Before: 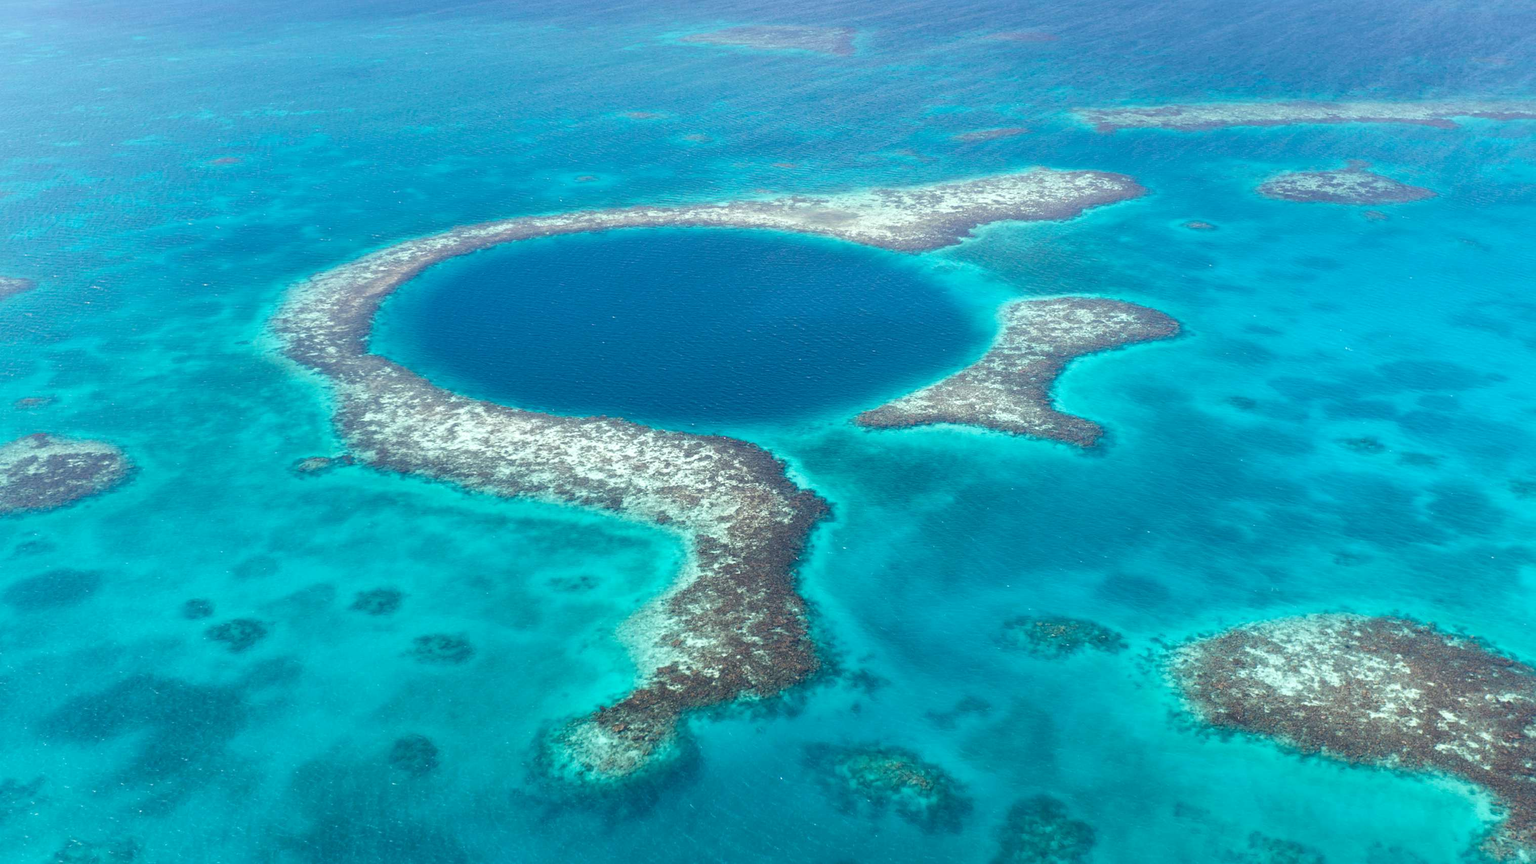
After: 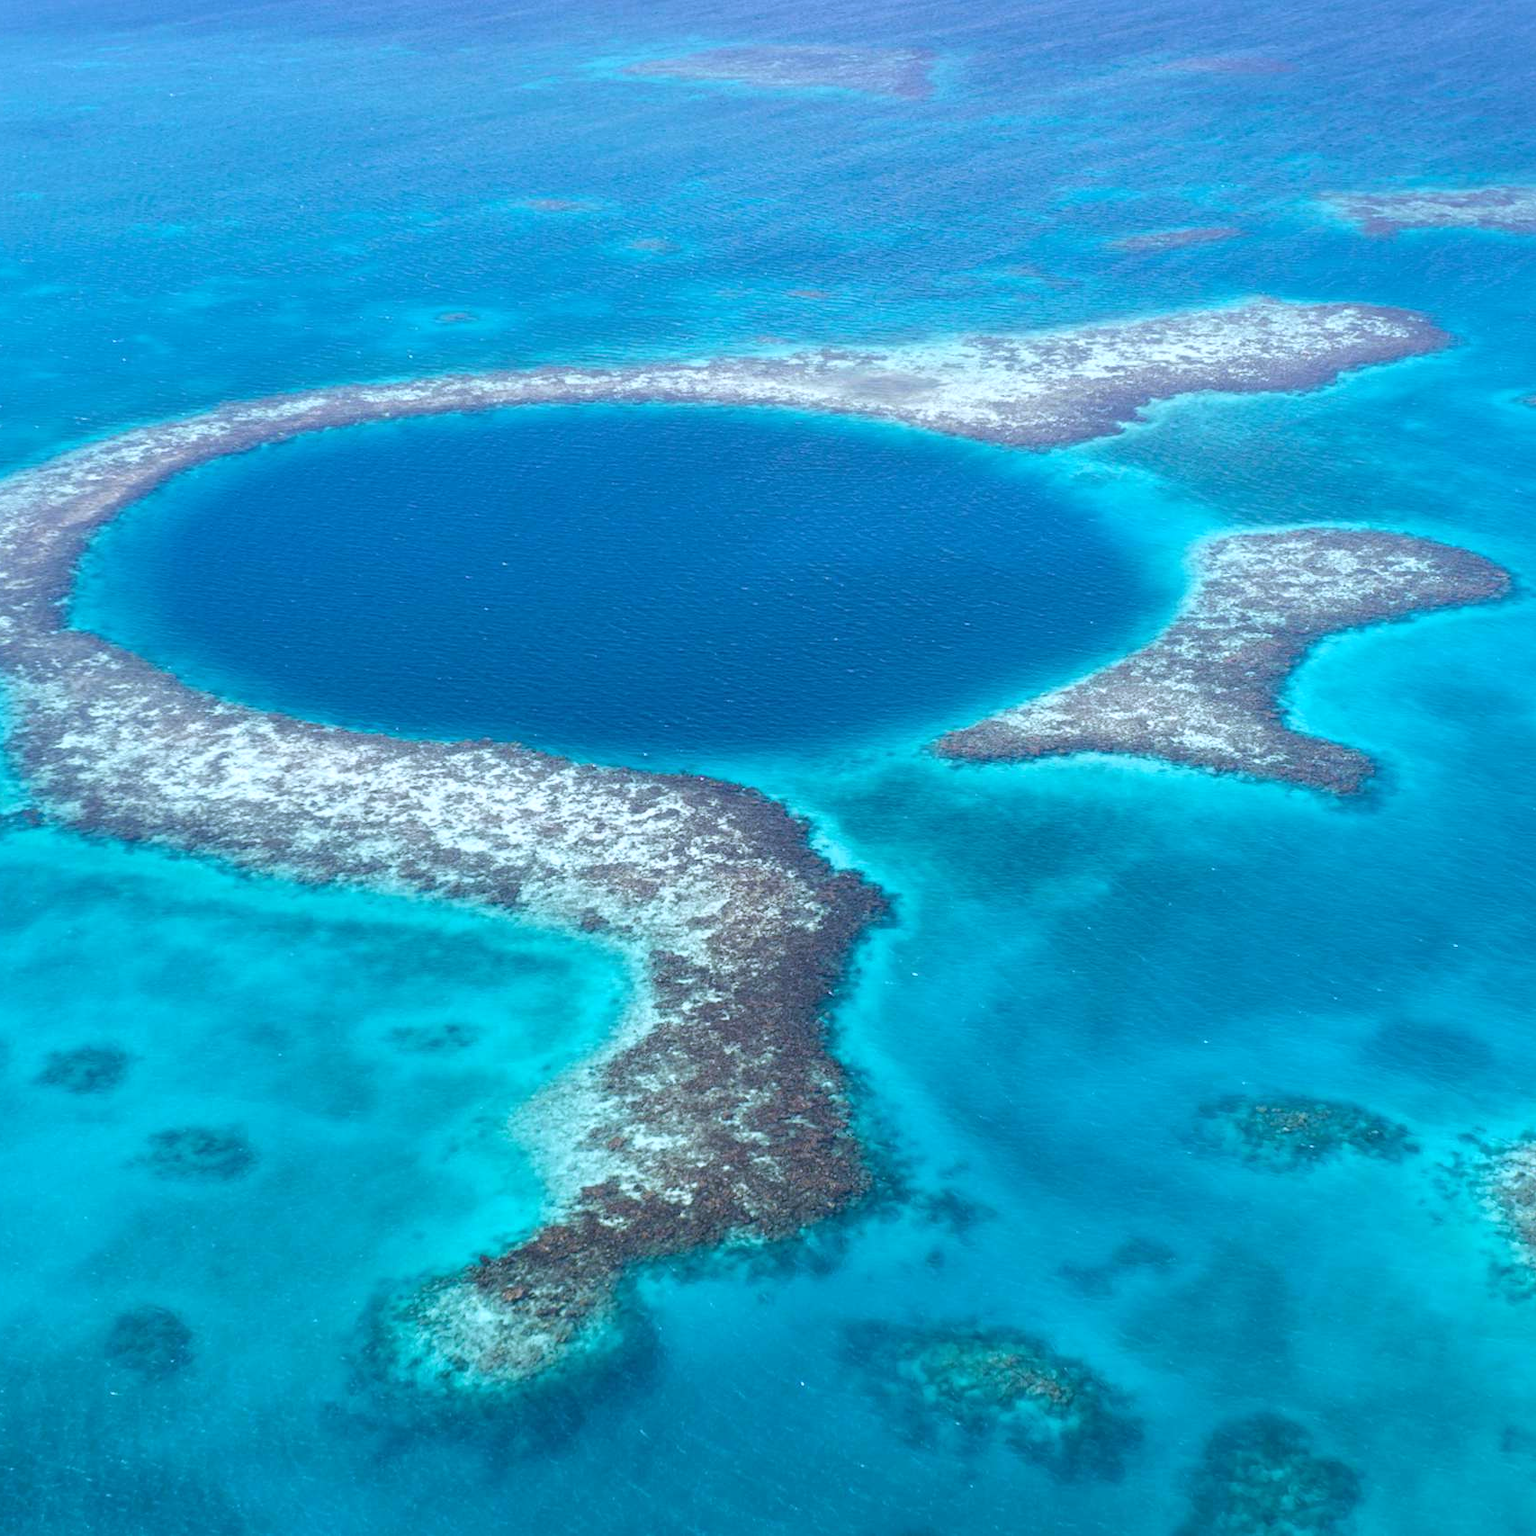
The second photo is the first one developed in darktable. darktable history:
white balance: red 0.967, blue 1.119, emerald 0.756
crop: left 21.496%, right 22.254%
